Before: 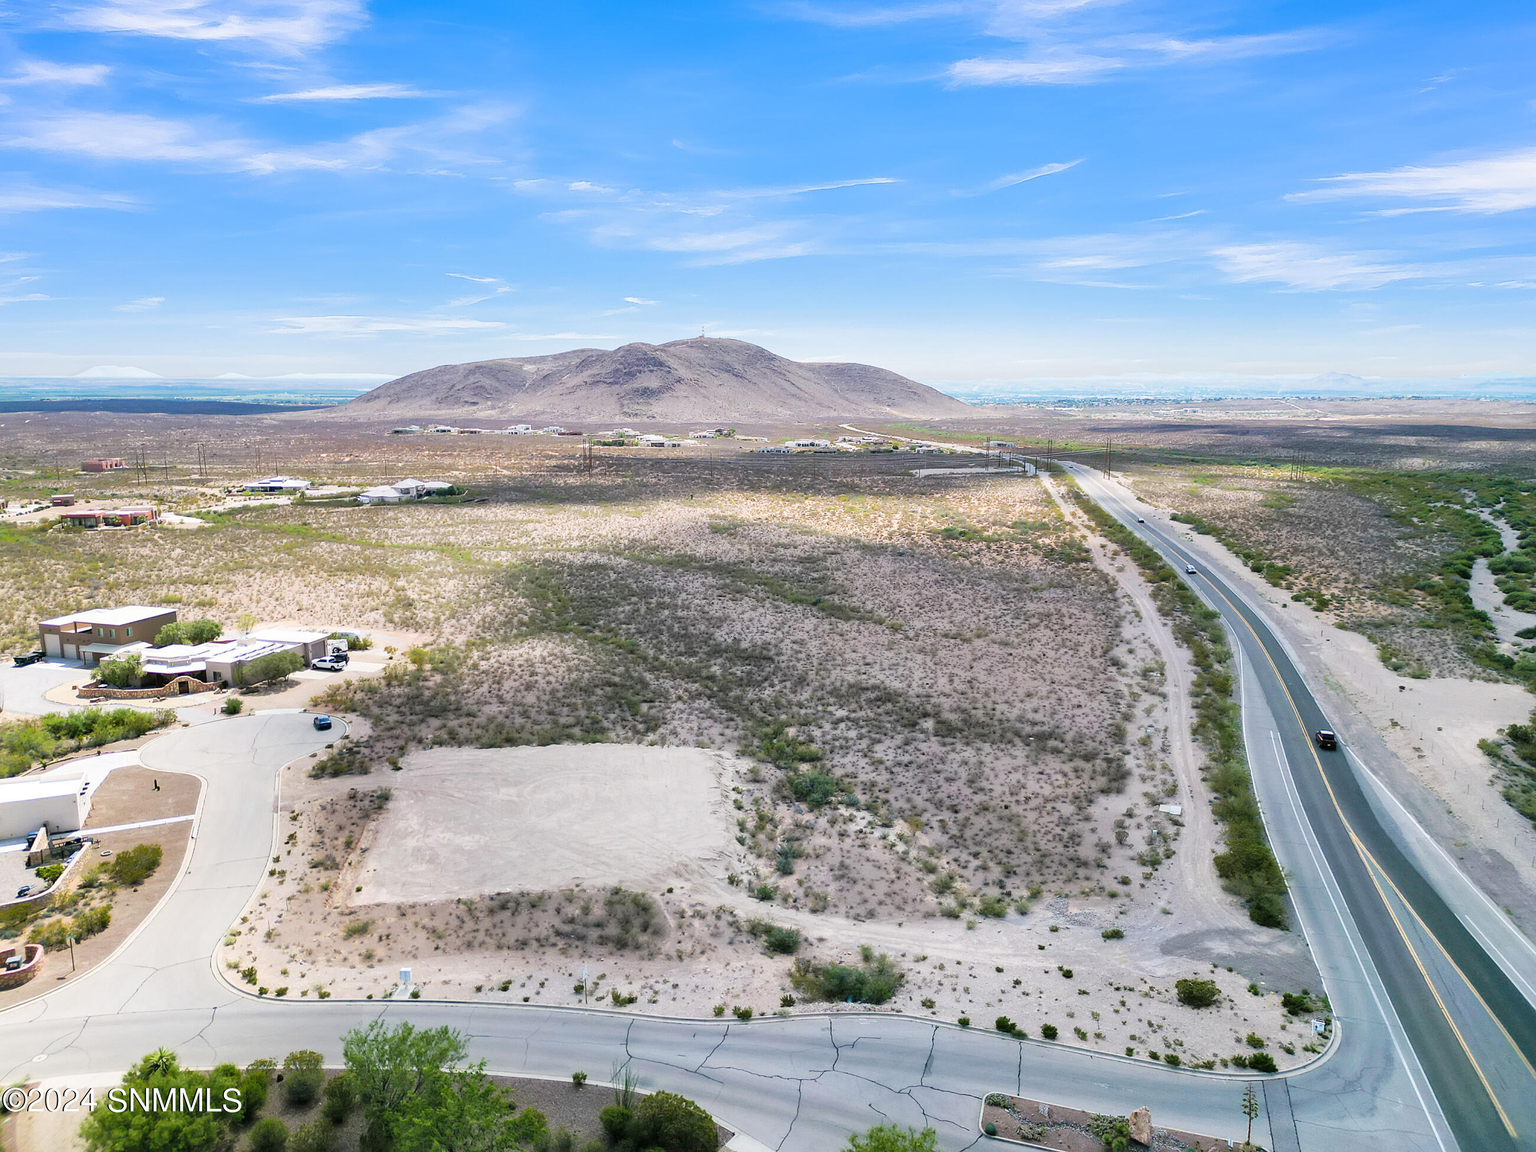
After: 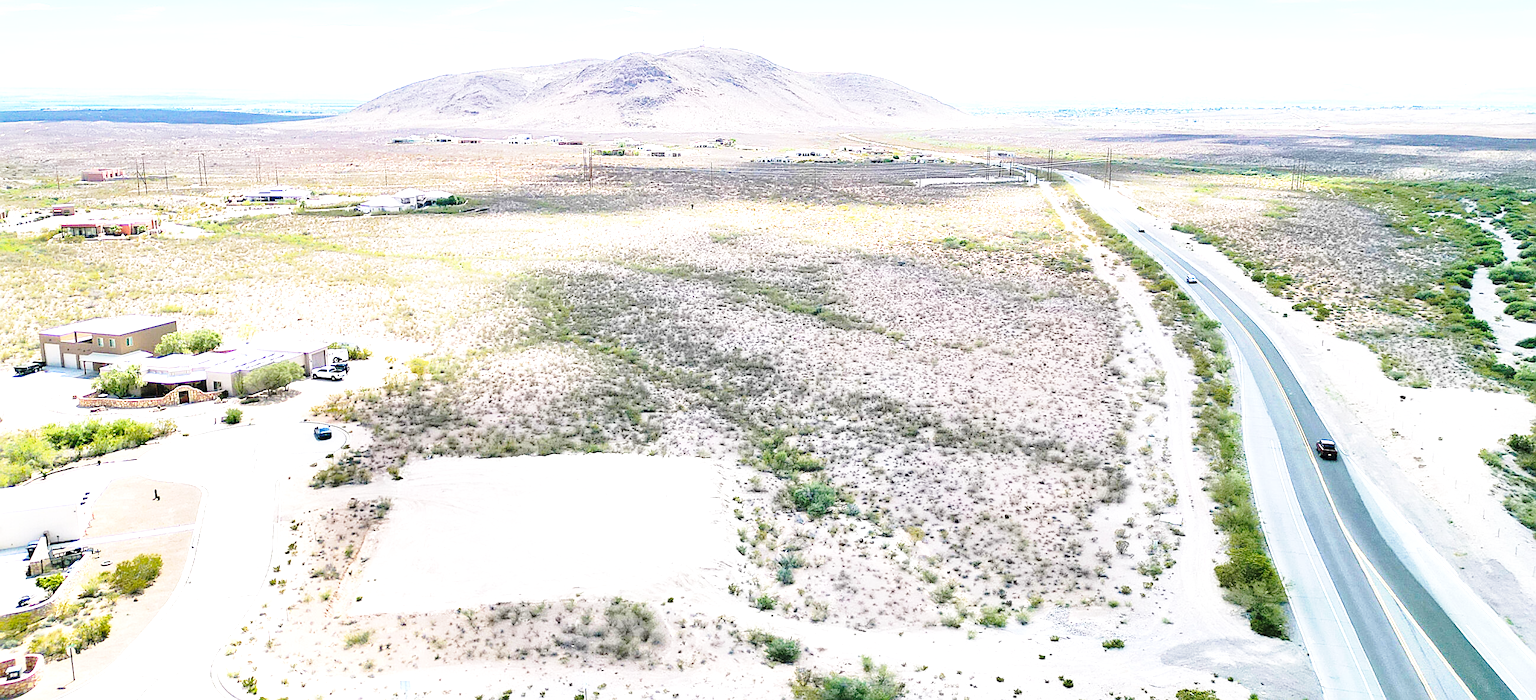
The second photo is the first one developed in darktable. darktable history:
sharpen: on, module defaults
crop and rotate: top 25.3%, bottom 13.927%
base curve: curves: ch0 [(0, 0) (0.028, 0.03) (0.121, 0.232) (0.46, 0.748) (0.859, 0.968) (1, 1)], preserve colors none
exposure: black level correction 0, exposure 0.869 EV, compensate highlight preservation false
